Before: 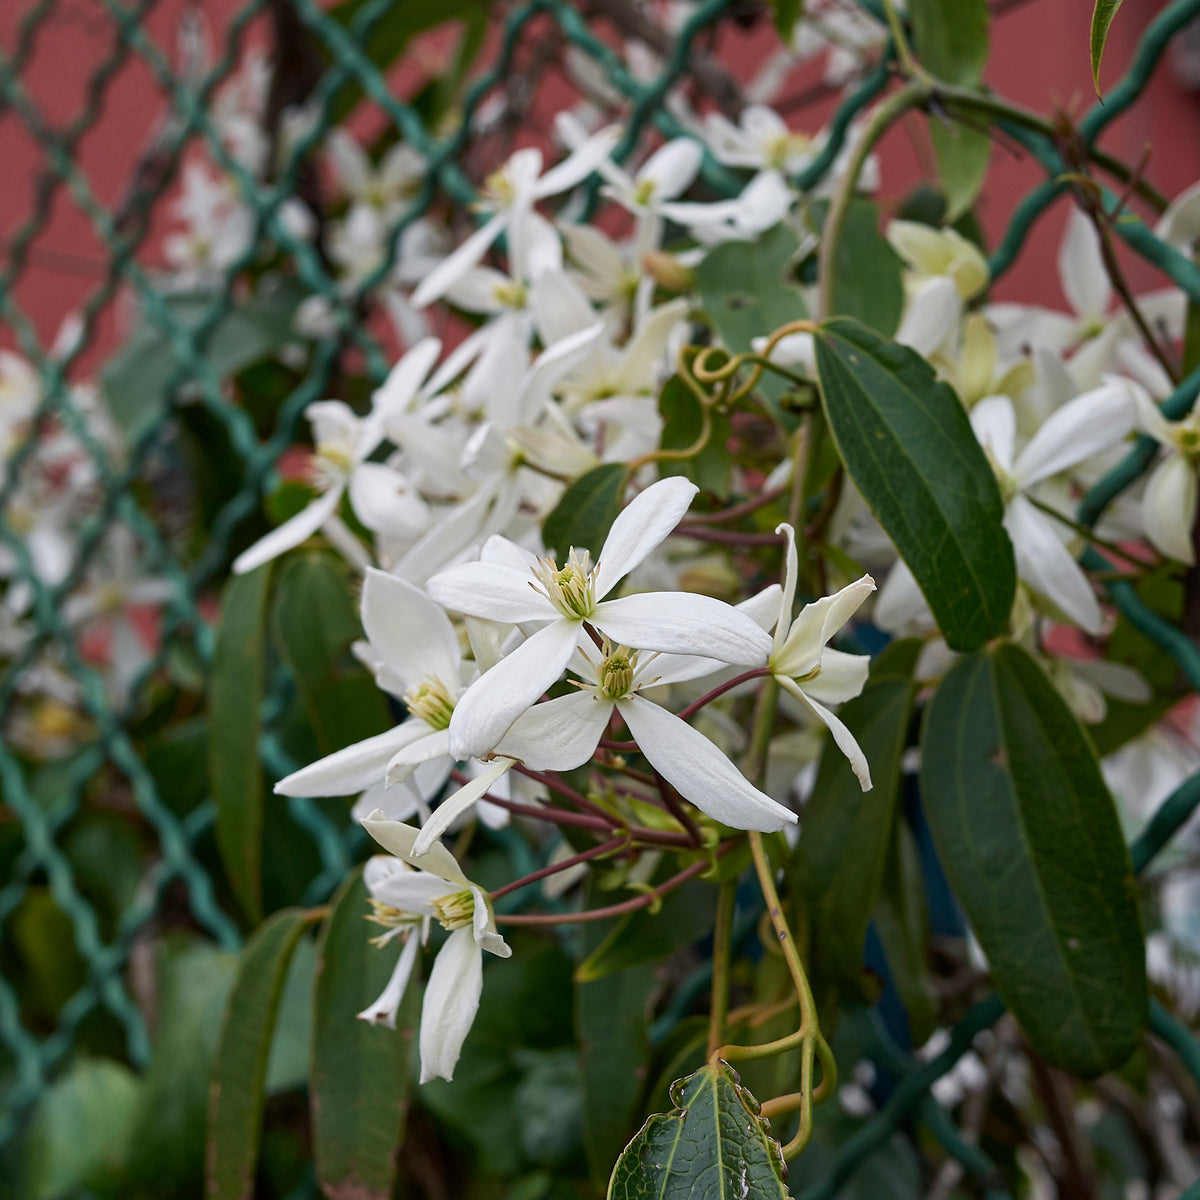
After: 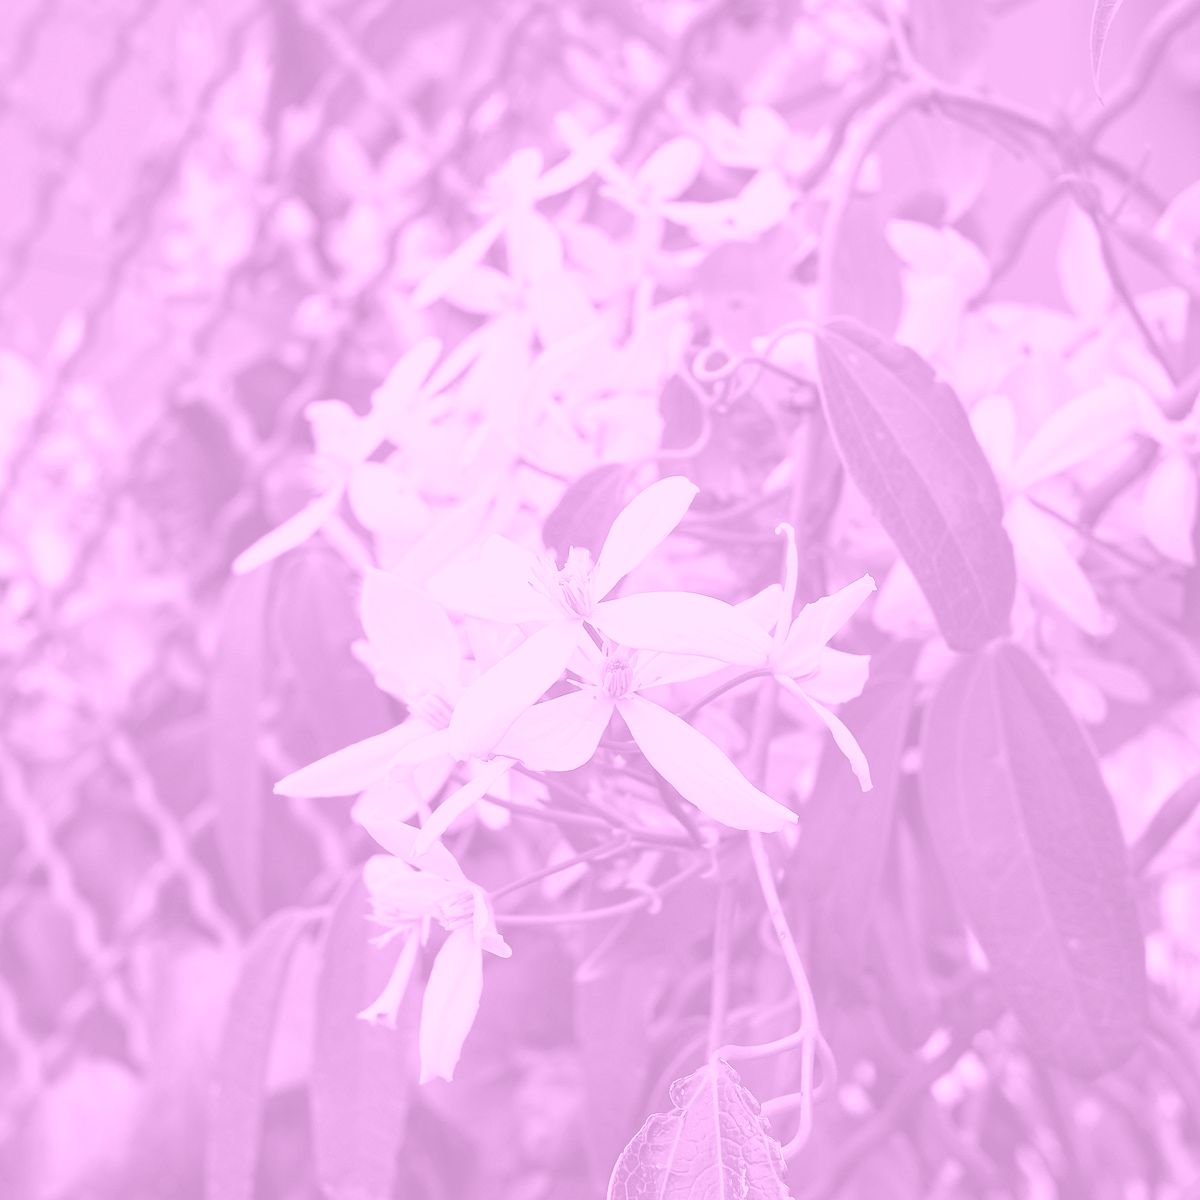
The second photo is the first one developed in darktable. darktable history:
base curve: curves: ch0 [(0, 0) (0.557, 0.834) (1, 1)]
colorize: hue 331.2°, saturation 75%, source mix 30.28%, lightness 70.52%, version 1
